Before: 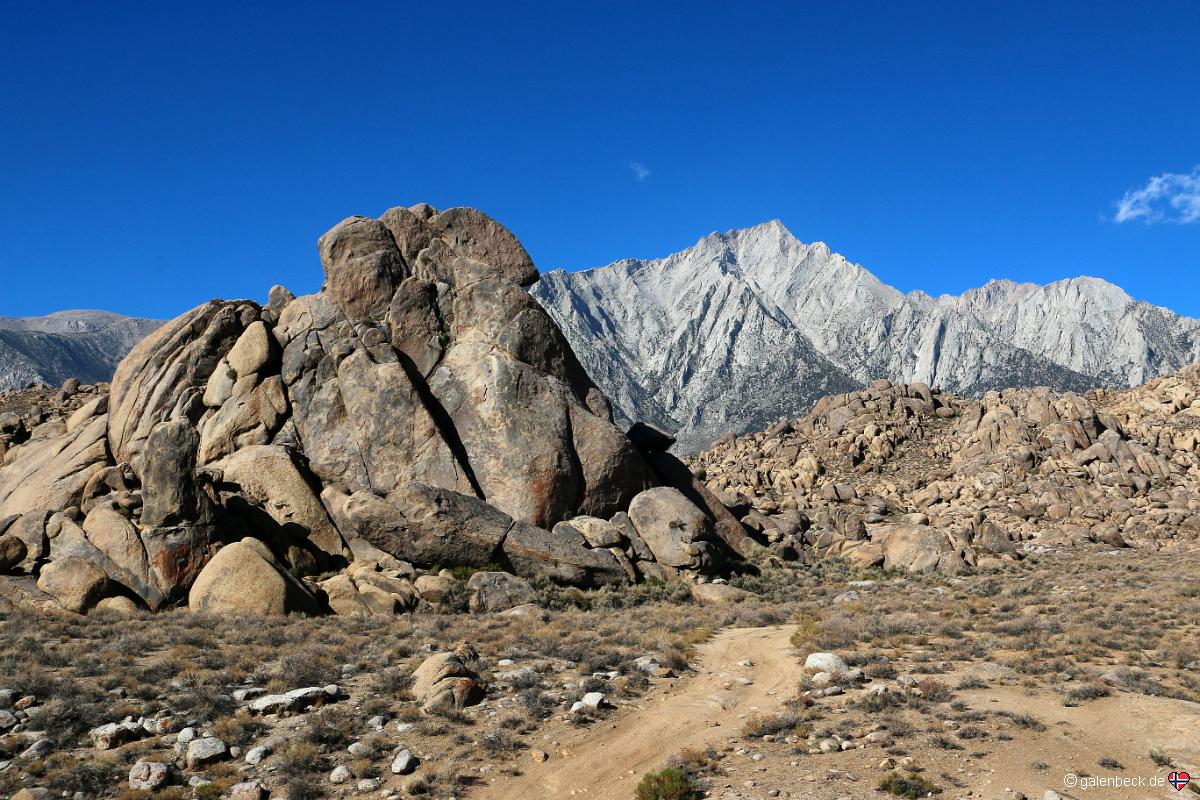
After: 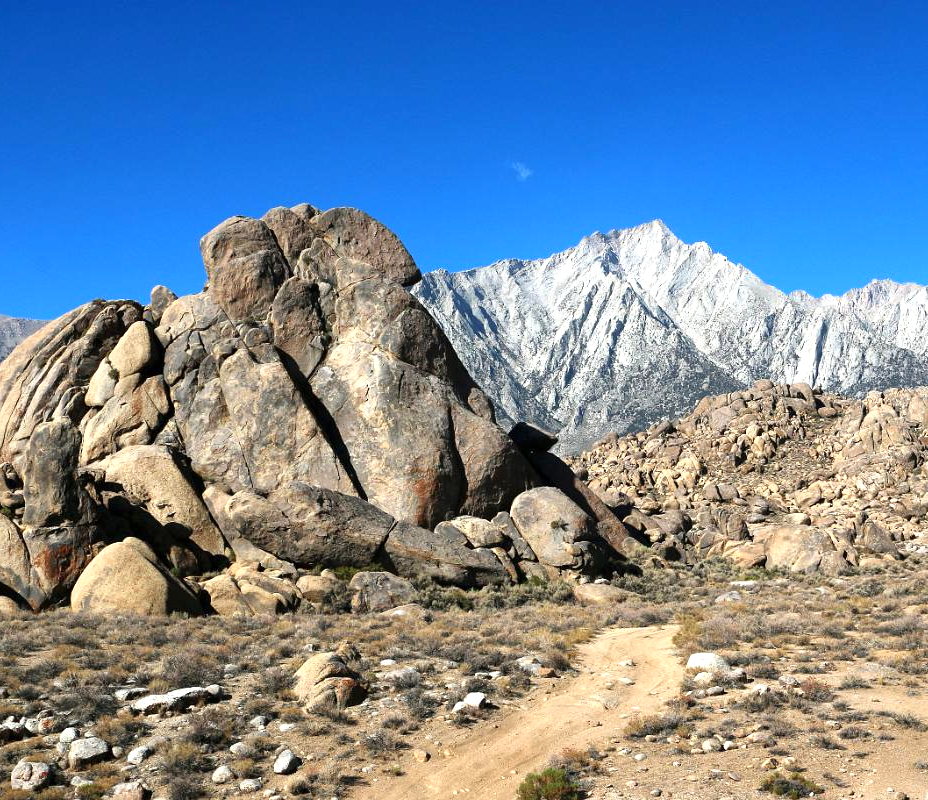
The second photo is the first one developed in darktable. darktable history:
crop: left 9.899%, right 12.685%
exposure: exposure 0.692 EV, compensate highlight preservation false
